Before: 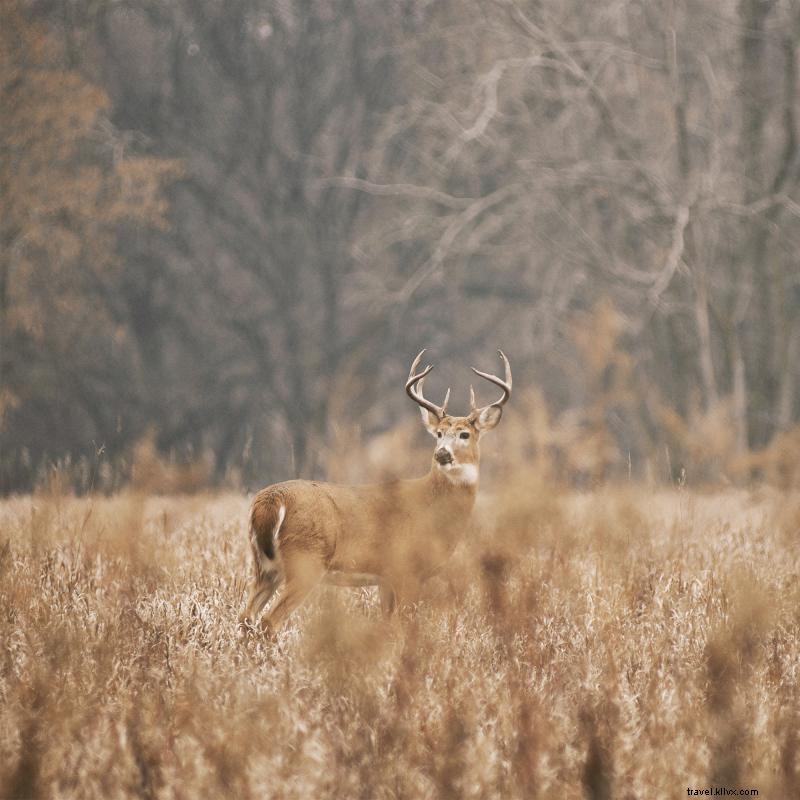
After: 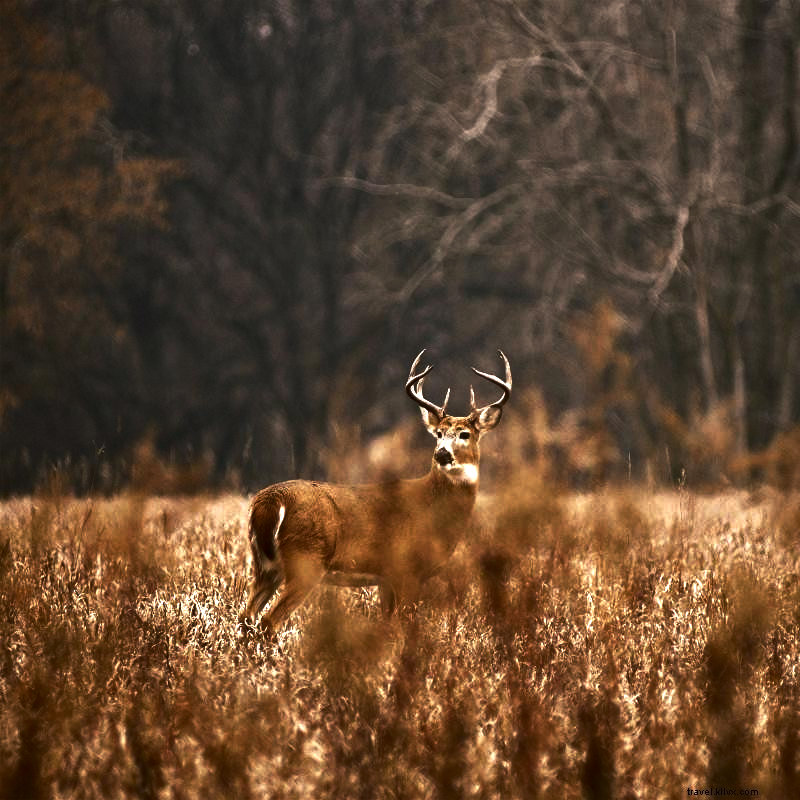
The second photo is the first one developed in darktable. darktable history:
contrast brightness saturation: contrast 0.095, brightness -0.594, saturation 0.169
exposure: black level correction 0, exposure 0.695 EV, compensate highlight preservation false
base curve: curves: ch0 [(0, 0) (0.595, 0.418) (1, 1)], preserve colors none
